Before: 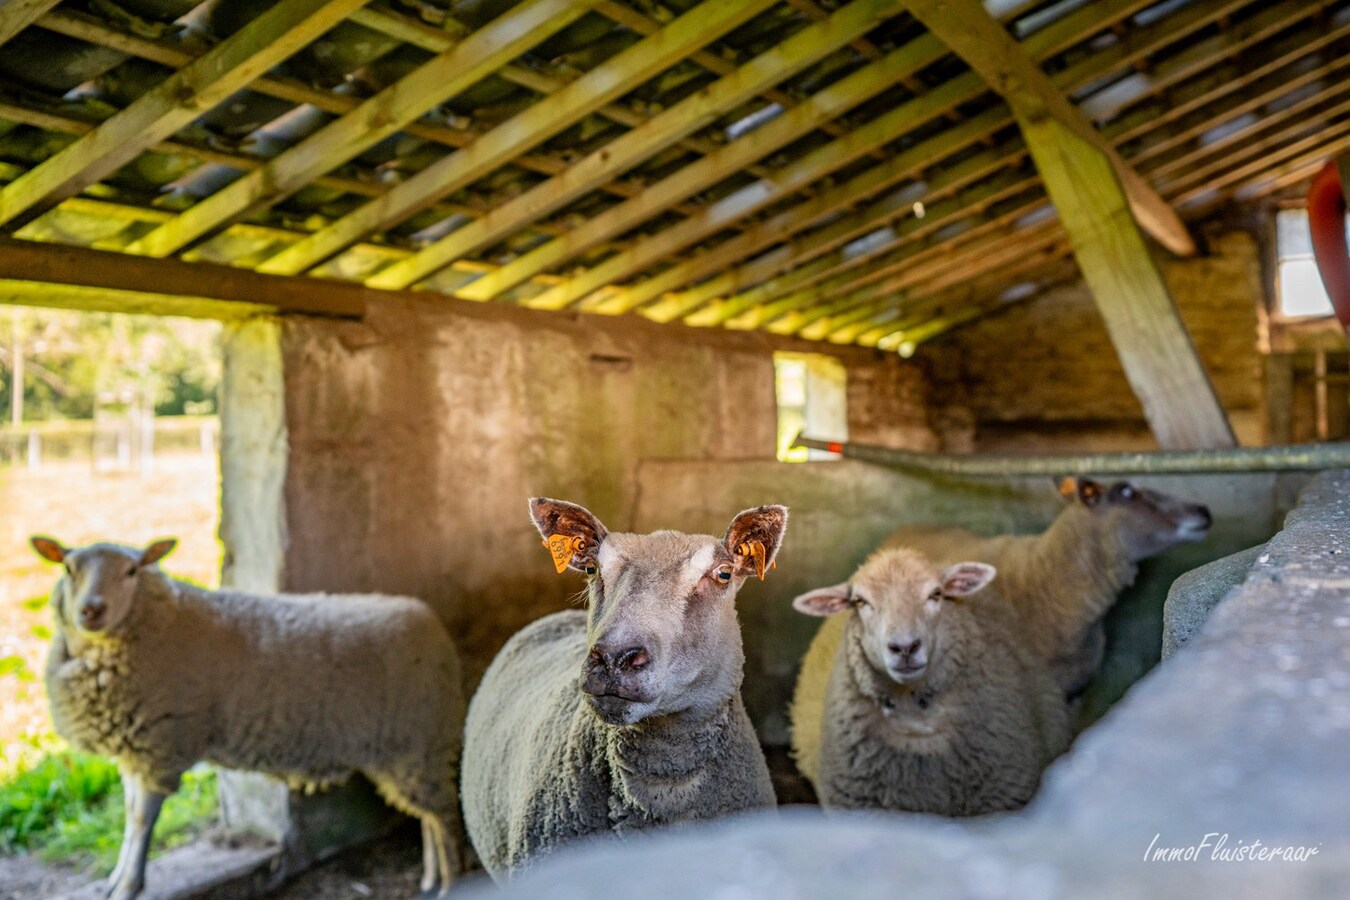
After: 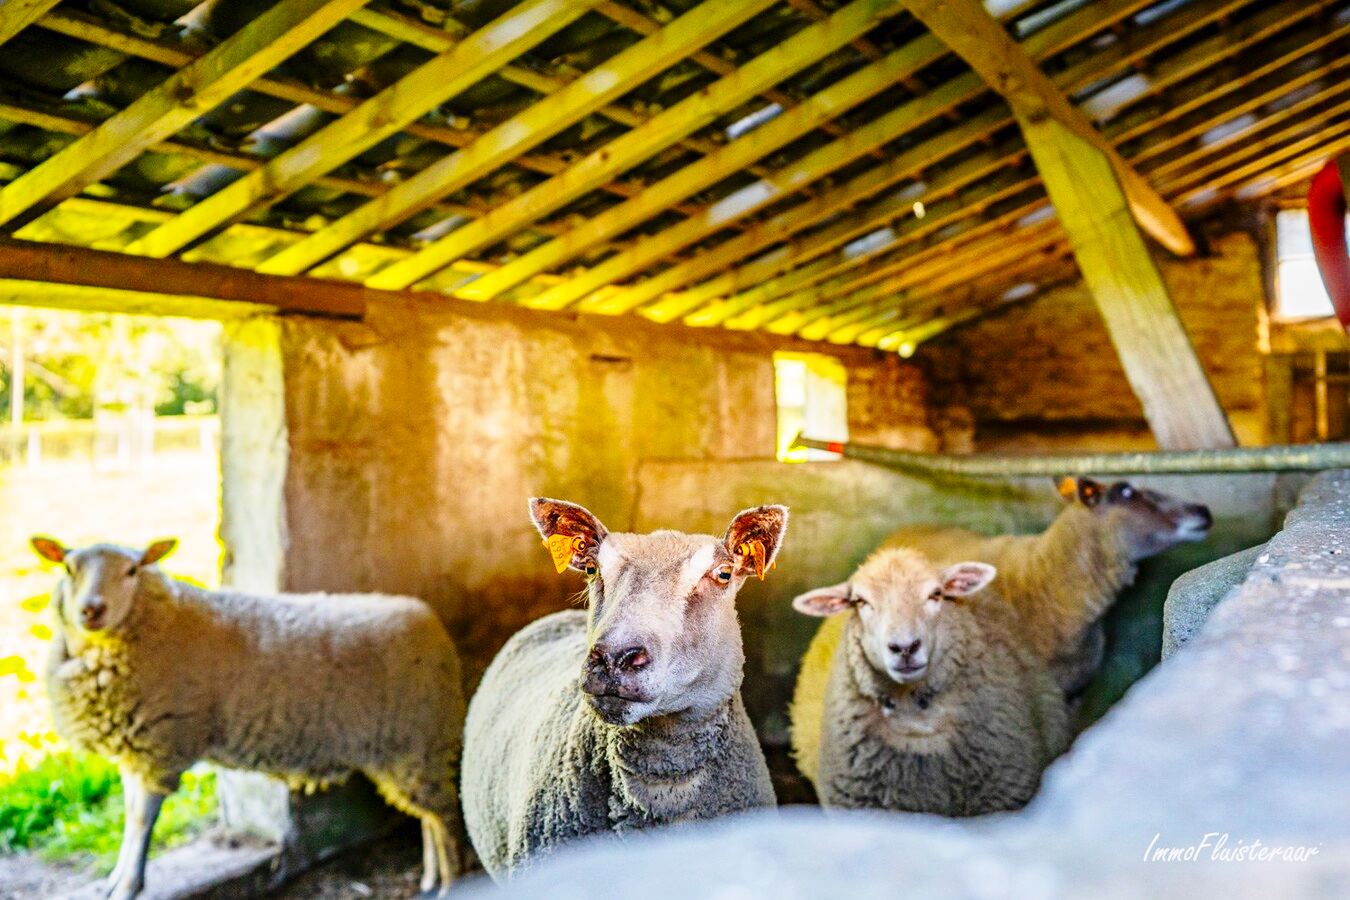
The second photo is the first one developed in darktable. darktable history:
color balance: output saturation 120%
base curve: curves: ch0 [(0, 0) (0.028, 0.03) (0.121, 0.232) (0.46, 0.748) (0.859, 0.968) (1, 1)], preserve colors none
